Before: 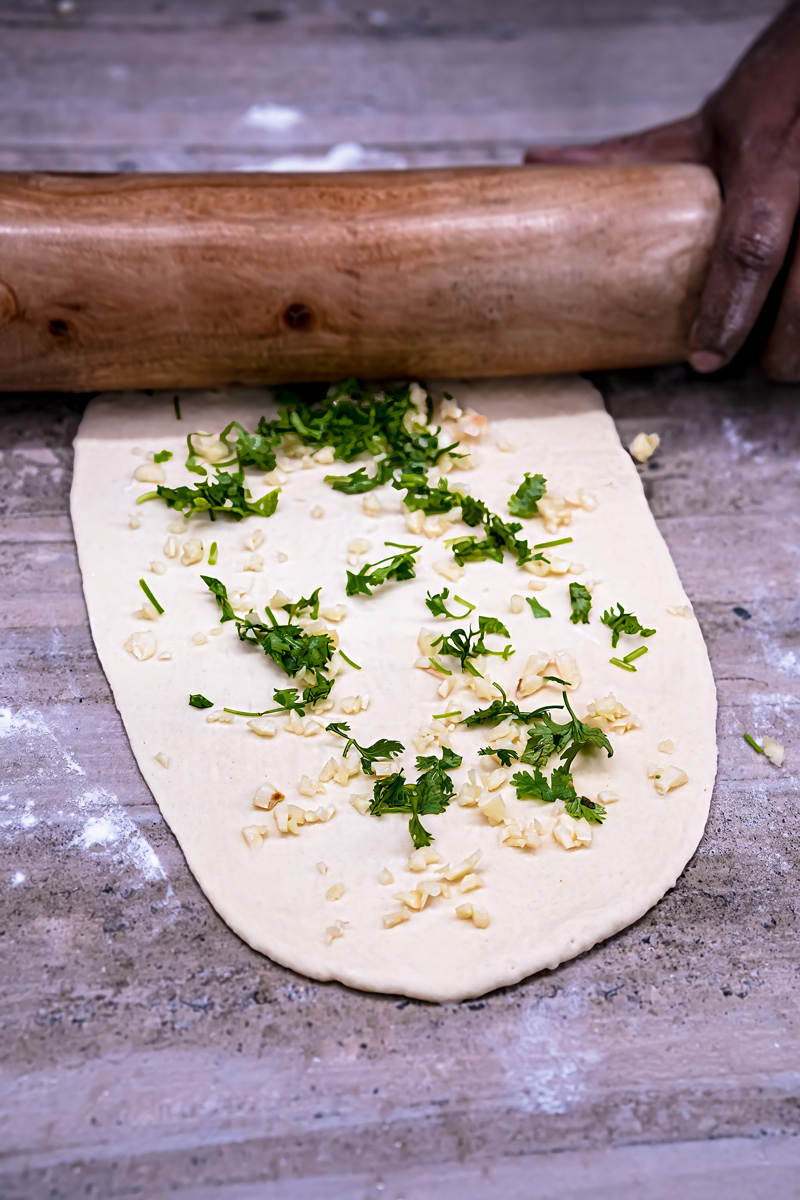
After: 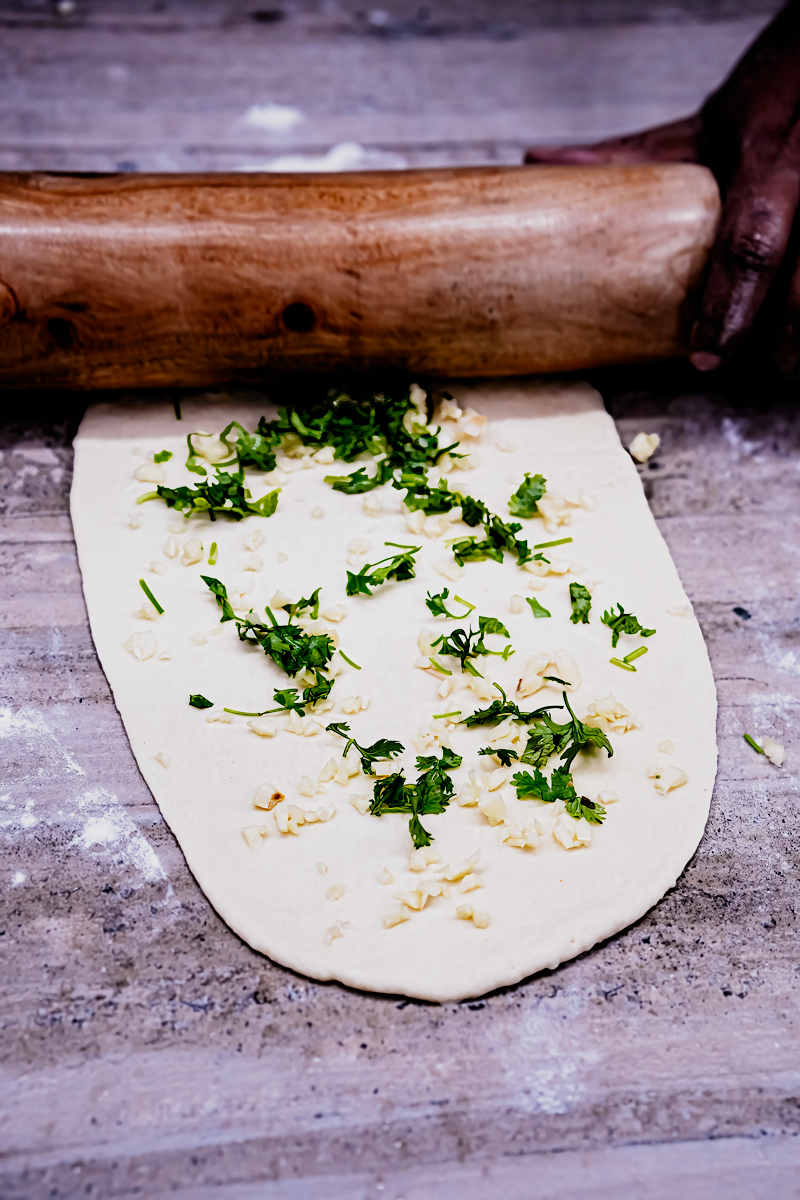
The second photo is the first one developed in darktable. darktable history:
filmic rgb: black relative exposure -5.08 EV, white relative exposure 3.99 EV, hardness 2.9, contrast 1.299, add noise in highlights 0.001, preserve chrominance no, color science v3 (2019), use custom middle-gray values true, contrast in highlights soft
shadows and highlights: shadows -30.06, highlights 29.34
